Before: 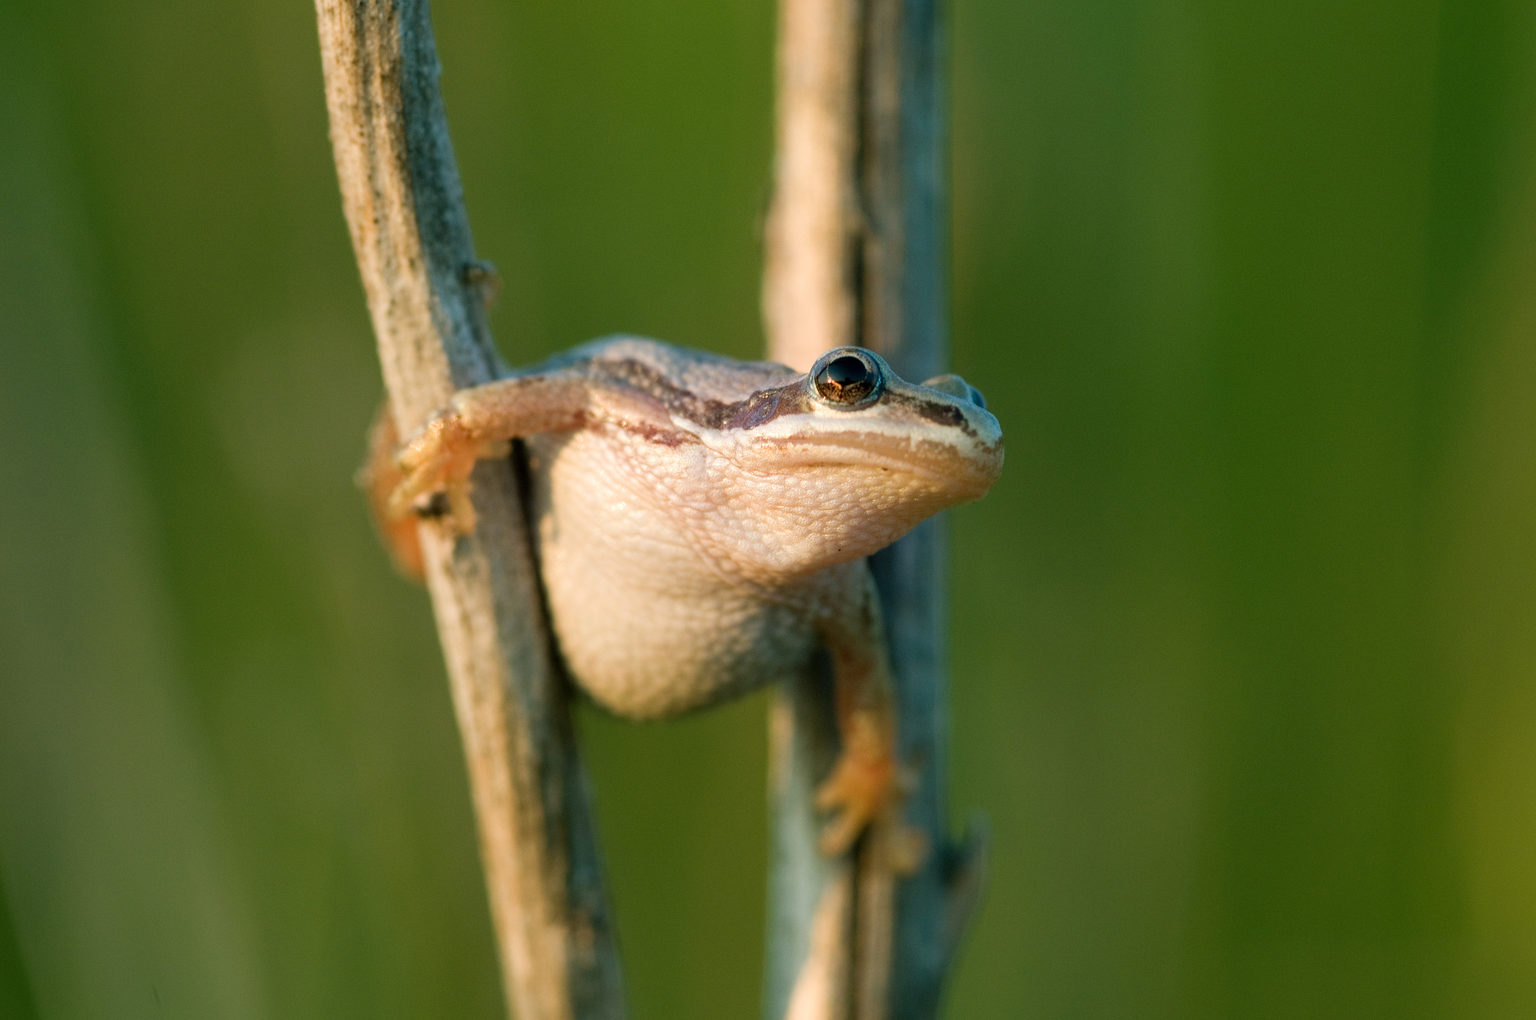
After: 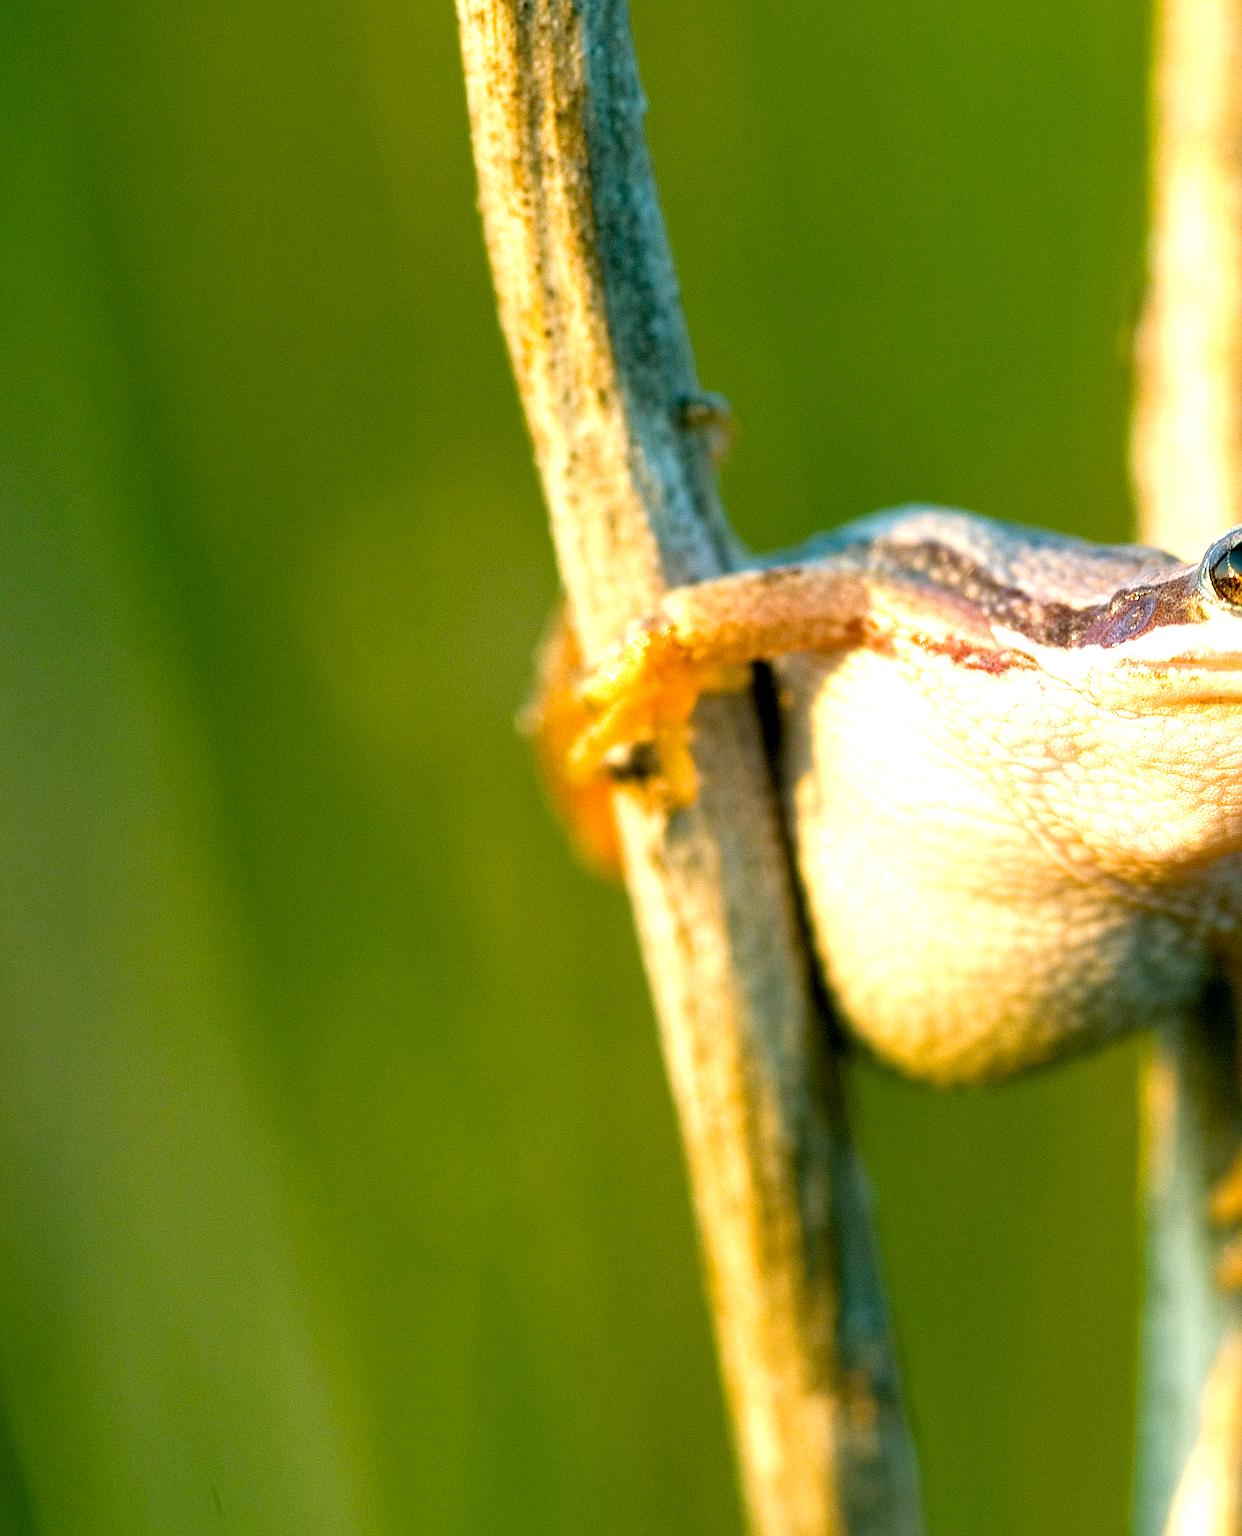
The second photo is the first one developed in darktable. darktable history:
crop: left 0.838%, right 45.497%, bottom 0.085%
color balance rgb: global offset › luminance -0.513%, perceptual saturation grading › global saturation 30.33%, perceptual brilliance grading › global brilliance 30.779%
tone equalizer: edges refinement/feathering 500, mask exposure compensation -1.57 EV, preserve details no
sharpen: on, module defaults
